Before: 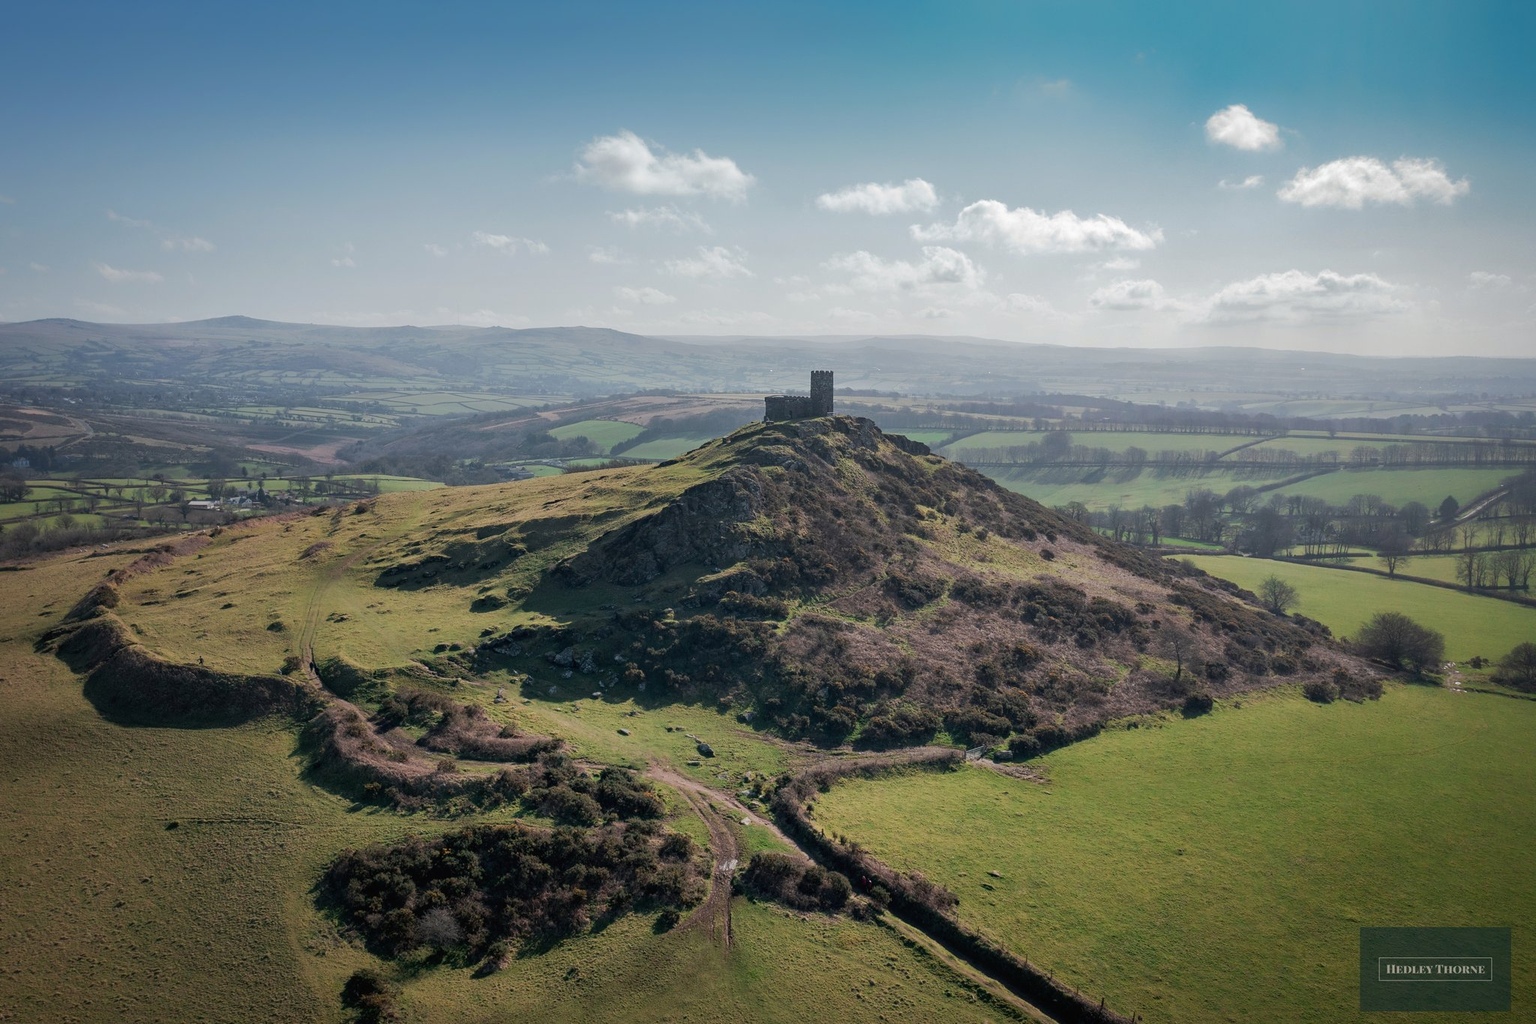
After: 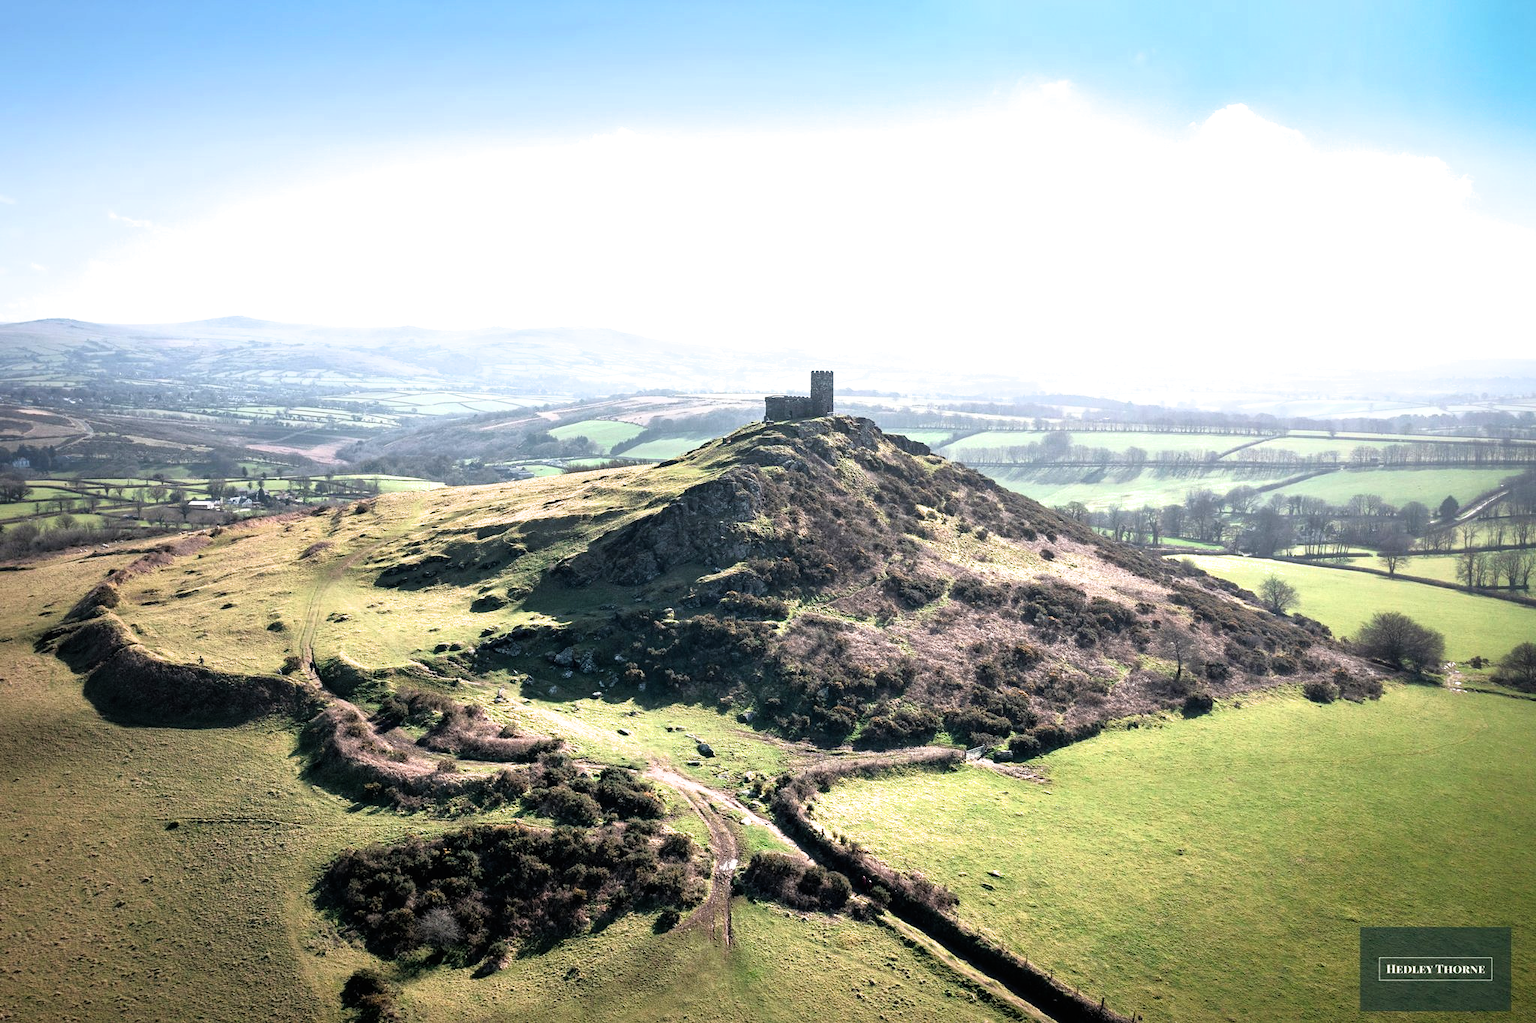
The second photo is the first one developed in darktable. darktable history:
exposure: black level correction 0, exposure 1.2 EV, compensate exposure bias true, compensate highlight preservation false
filmic rgb: black relative exposure -7.98 EV, white relative exposure 2.18 EV, threshold 5.94 EV, hardness 6.9, color science v6 (2022), enable highlight reconstruction true
